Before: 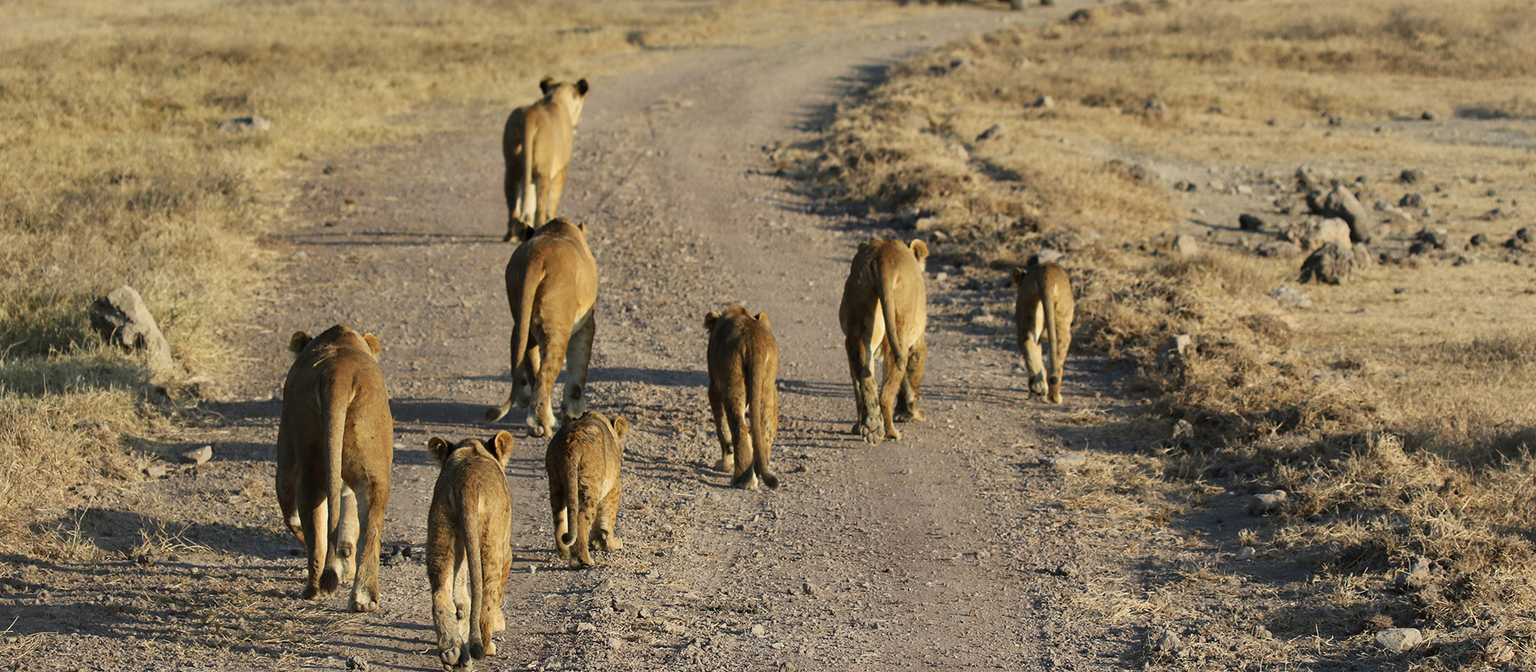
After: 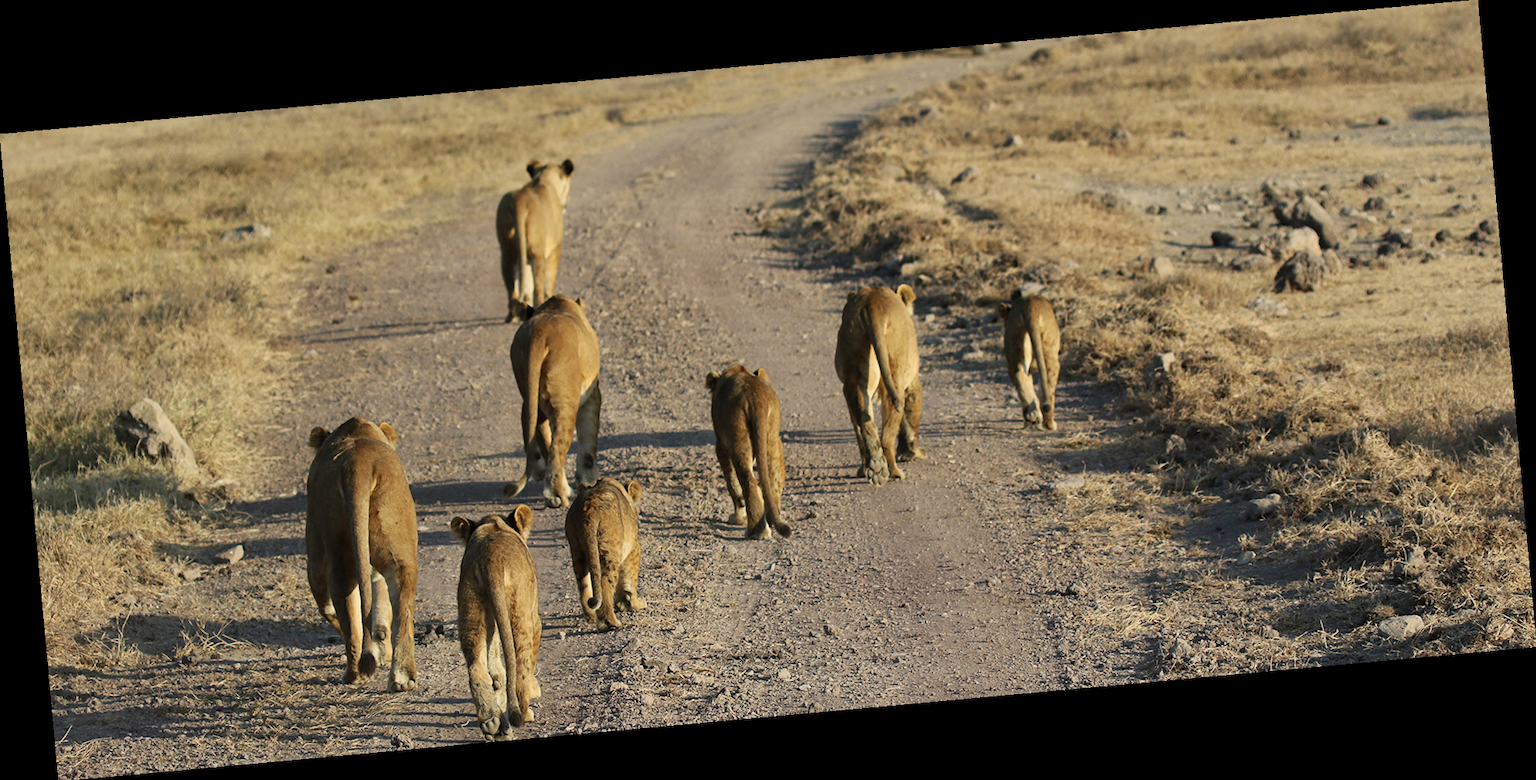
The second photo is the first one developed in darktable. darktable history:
rotate and perspective: rotation -5.2°, automatic cropping off
local contrast: mode bilateral grid, contrast 20, coarseness 50, detail 102%, midtone range 0.2
